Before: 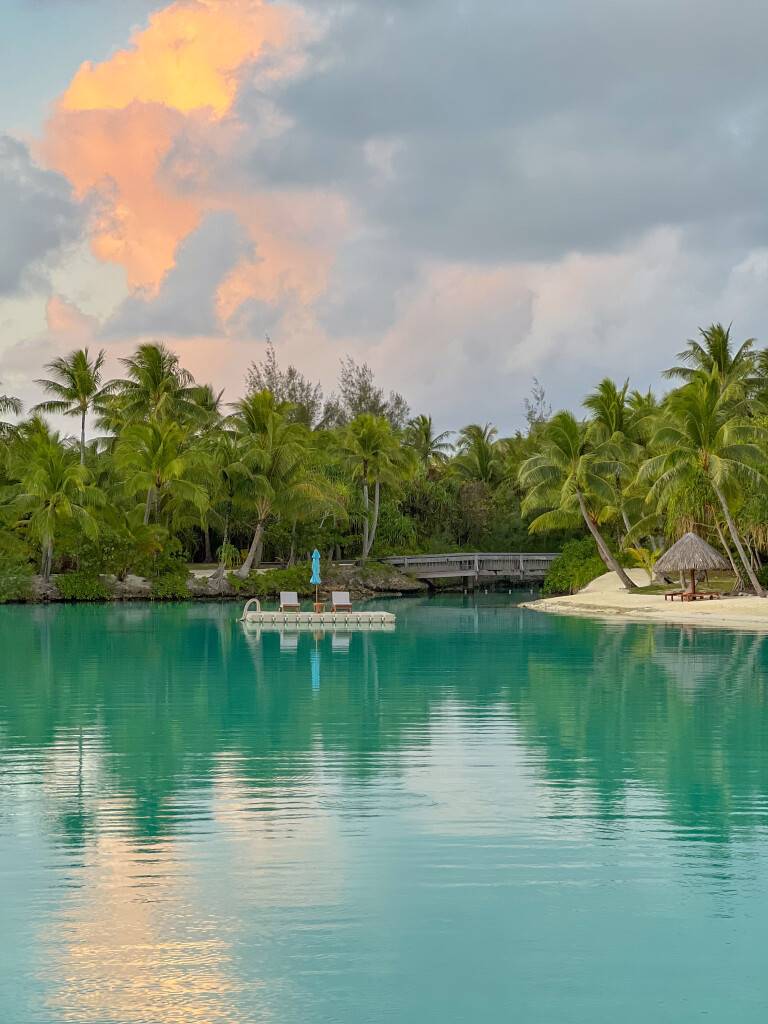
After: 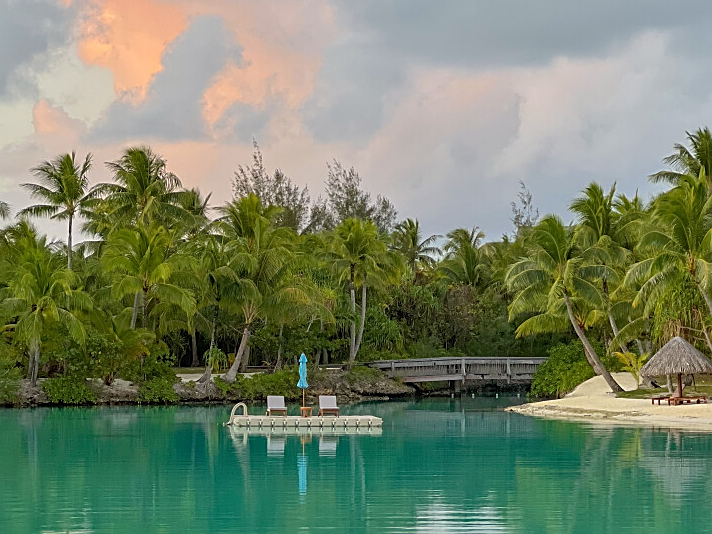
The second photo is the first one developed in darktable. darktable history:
crop: left 1.744%, top 19.225%, right 5.069%, bottom 28.357%
sharpen: on, module defaults
